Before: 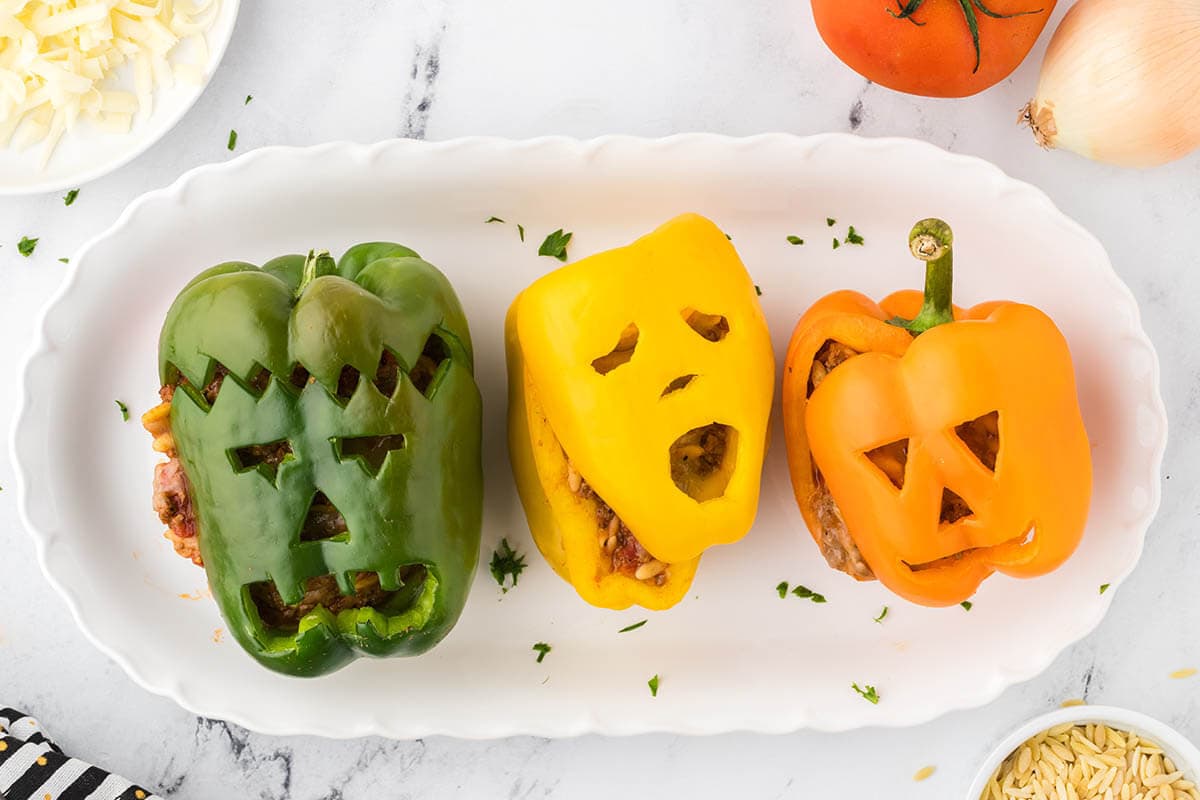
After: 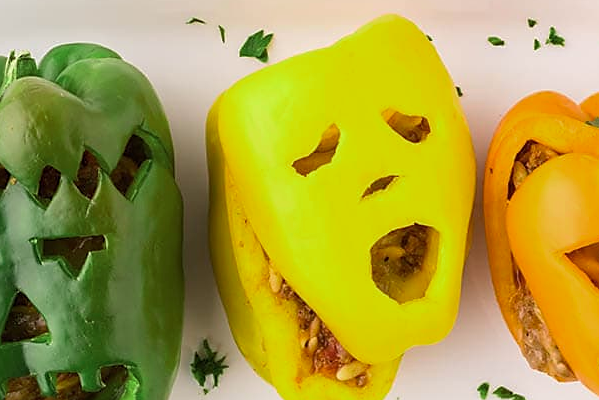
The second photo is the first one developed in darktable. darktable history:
crop: left 25%, top 25%, right 25%, bottom 25%
sharpen: radius 1.864, amount 0.398, threshold 1.271
color zones: curves: ch2 [(0, 0.5) (0.143, 0.517) (0.286, 0.571) (0.429, 0.522) (0.571, 0.5) (0.714, 0.5) (0.857, 0.5) (1, 0.5)]
